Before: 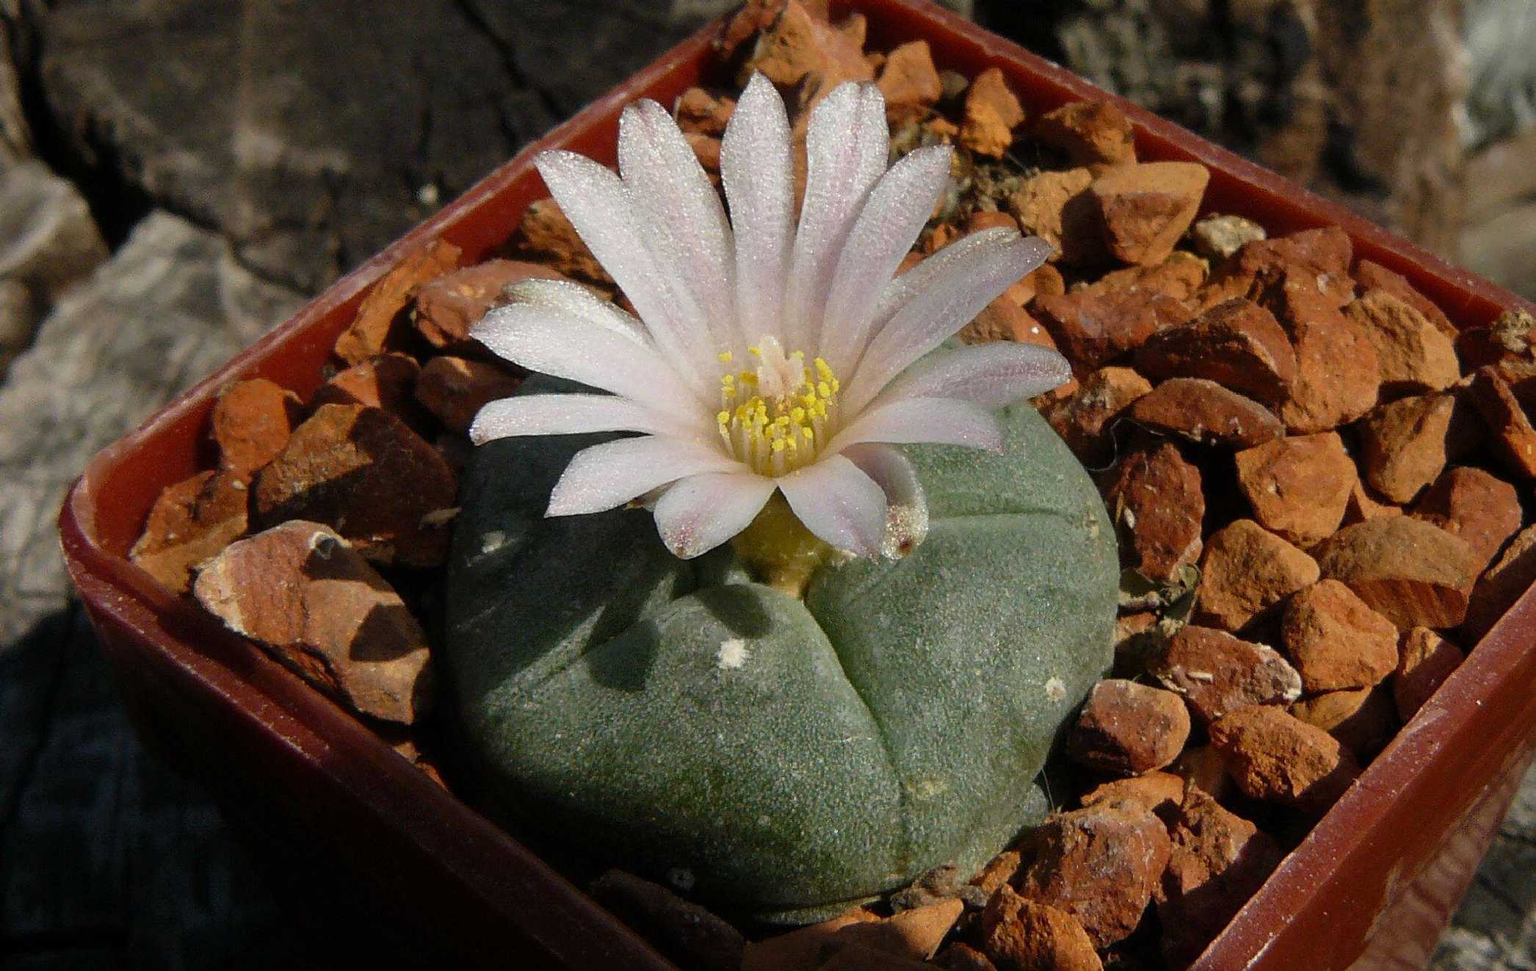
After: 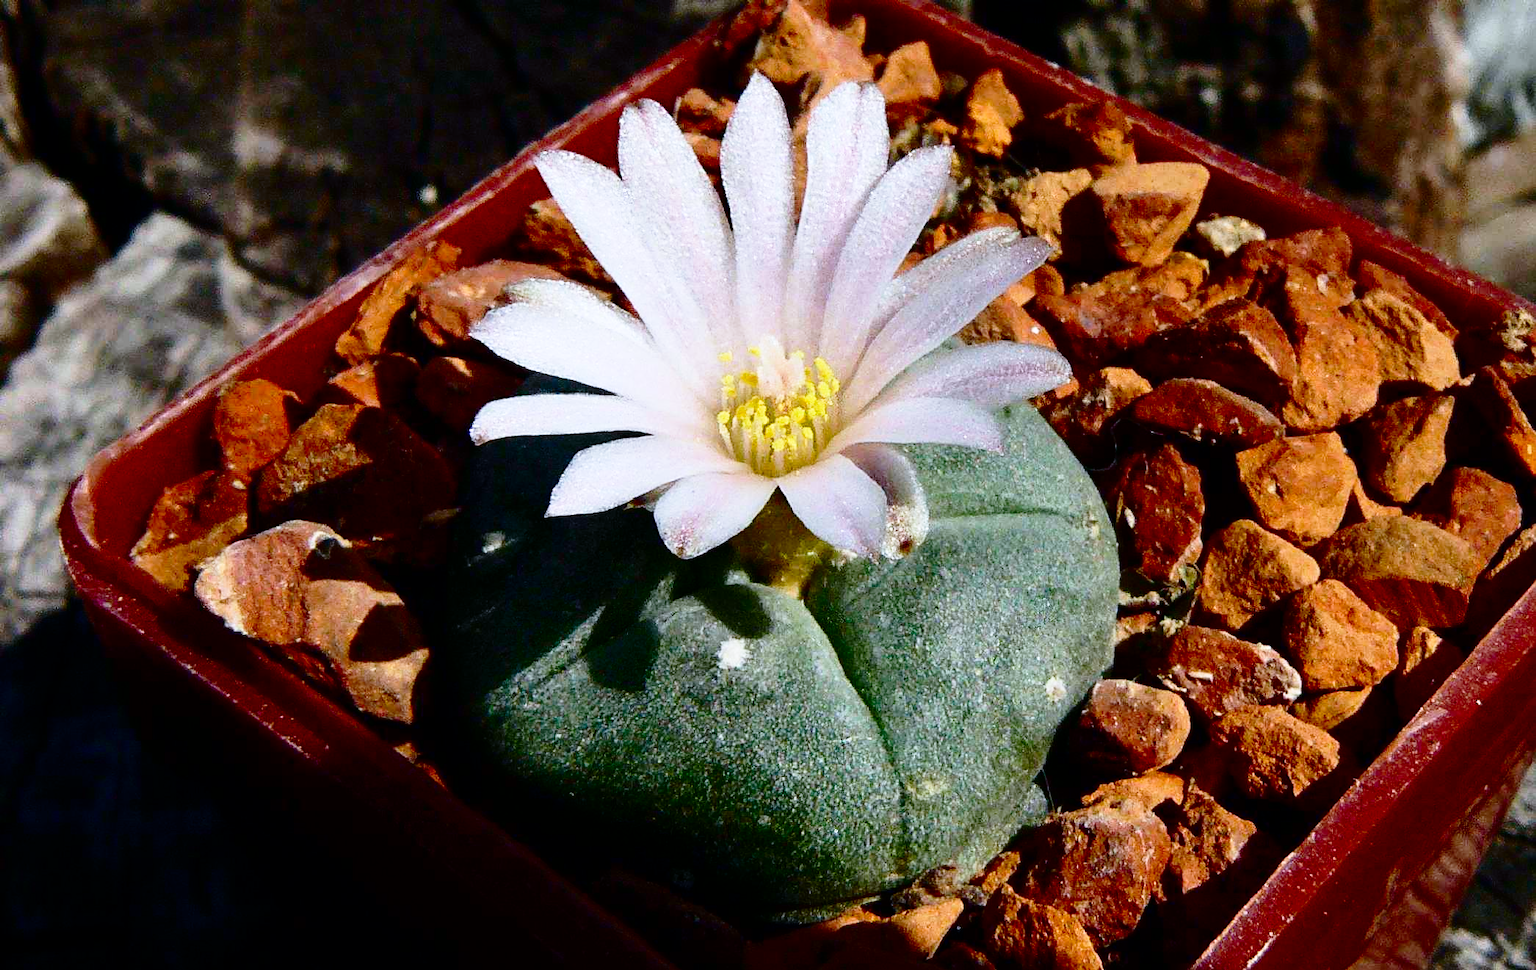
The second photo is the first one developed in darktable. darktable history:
contrast brightness saturation: contrast 0.22, brightness -0.19, saturation 0.24
base curve: curves: ch0 [(0, 0) (0.028, 0.03) (0.121, 0.232) (0.46, 0.748) (0.859, 0.968) (1, 1)], preserve colors none
color calibration: illuminant as shot in camera, x 0.37, y 0.382, temperature 4313.32 K
